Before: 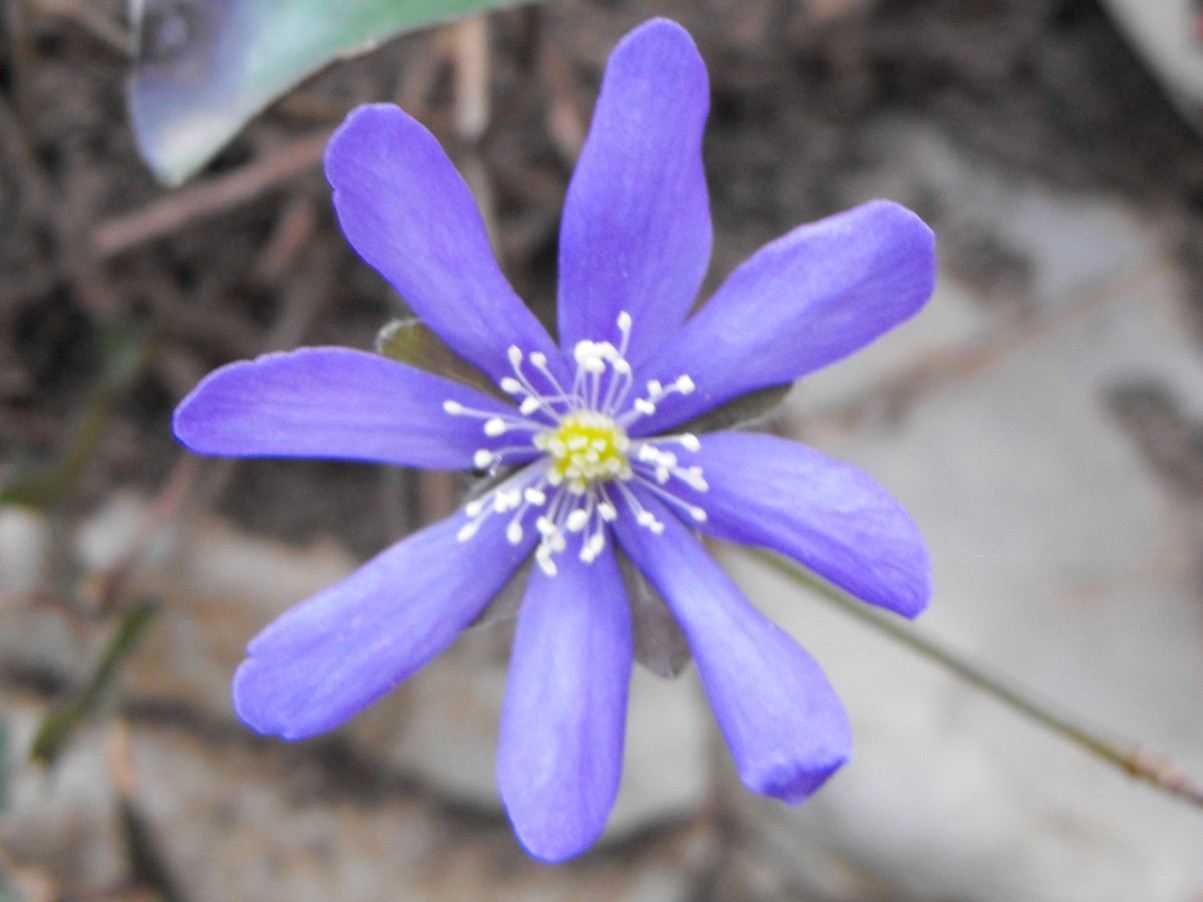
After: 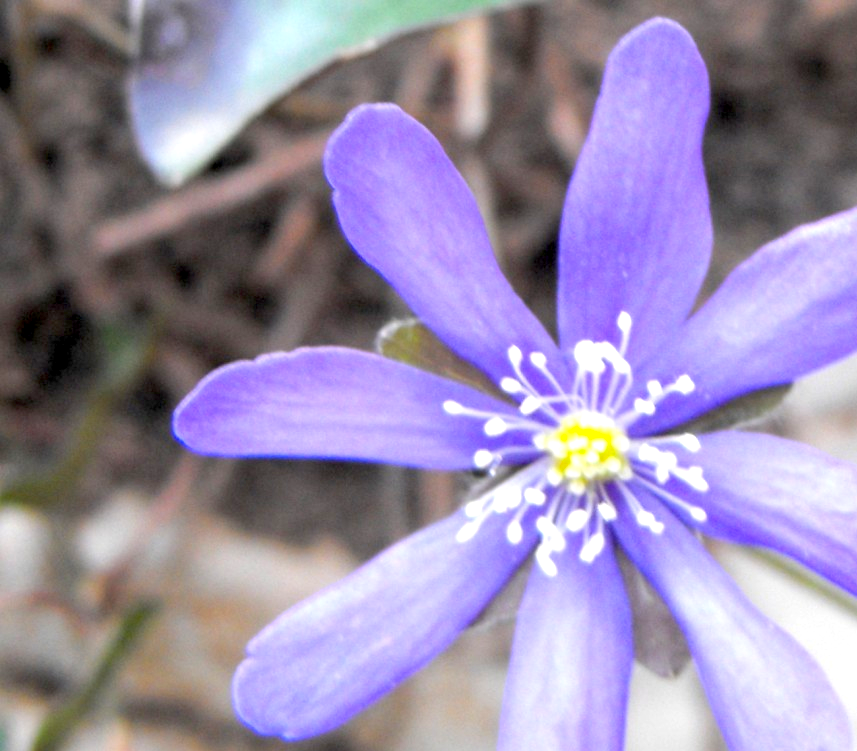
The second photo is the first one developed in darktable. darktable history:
crop: right 28.752%, bottom 16.662%
exposure: black level correction 0.012, exposure 0.694 EV, compensate highlight preservation false
color zones: curves: ch1 [(0, 0.523) (0.143, 0.545) (0.286, 0.52) (0.429, 0.506) (0.571, 0.503) (0.714, 0.503) (0.857, 0.508) (1, 0.523)], mix 20.34%
